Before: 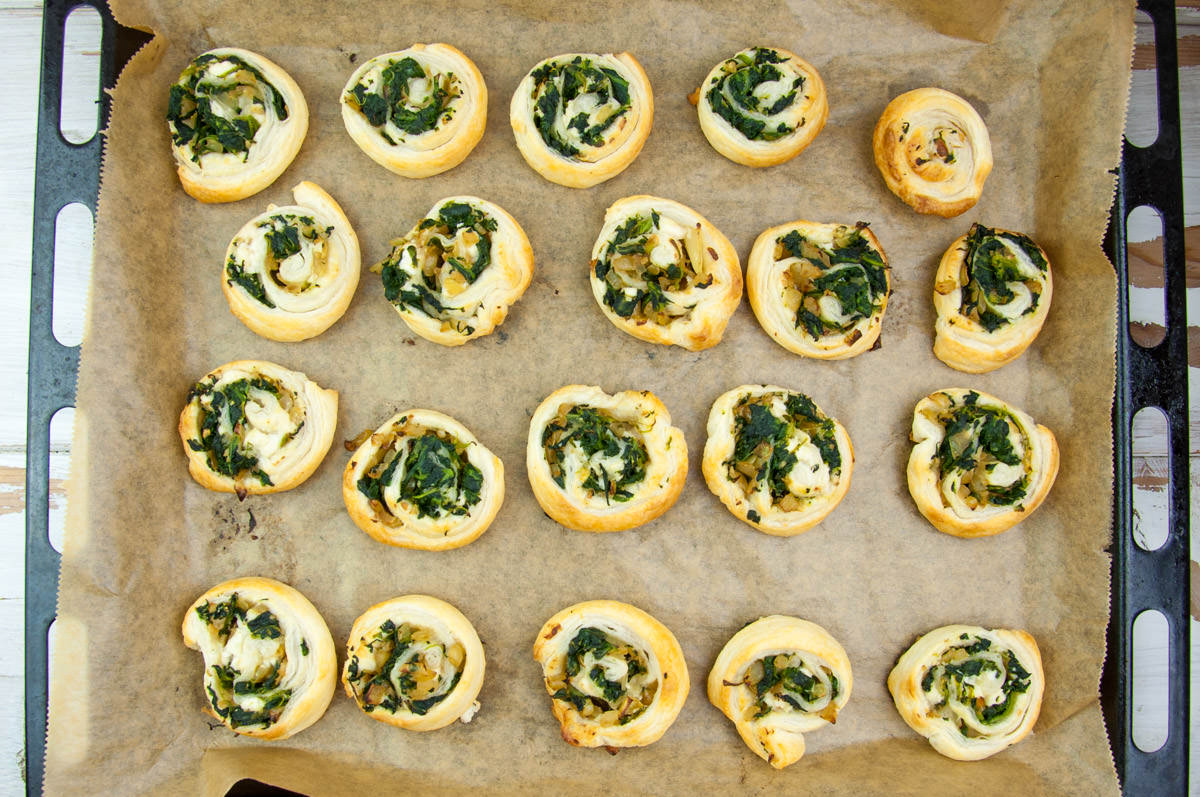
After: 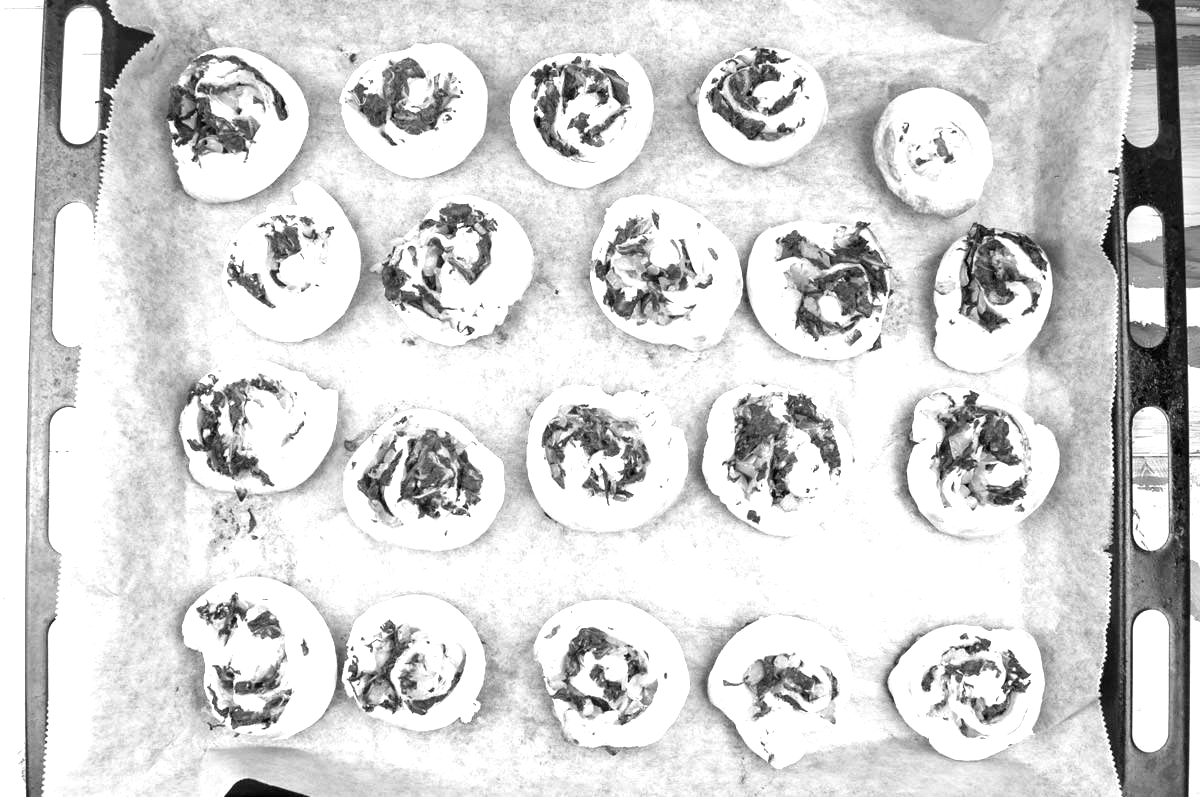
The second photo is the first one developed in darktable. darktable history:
exposure: black level correction 0, exposure 1.2 EV, compensate exposure bias true, compensate highlight preservation false
monochrome: on, module defaults
color balance rgb: shadows lift › chroma 7.23%, shadows lift › hue 246.48°, highlights gain › chroma 5.38%, highlights gain › hue 196.93°, white fulcrum 1 EV
